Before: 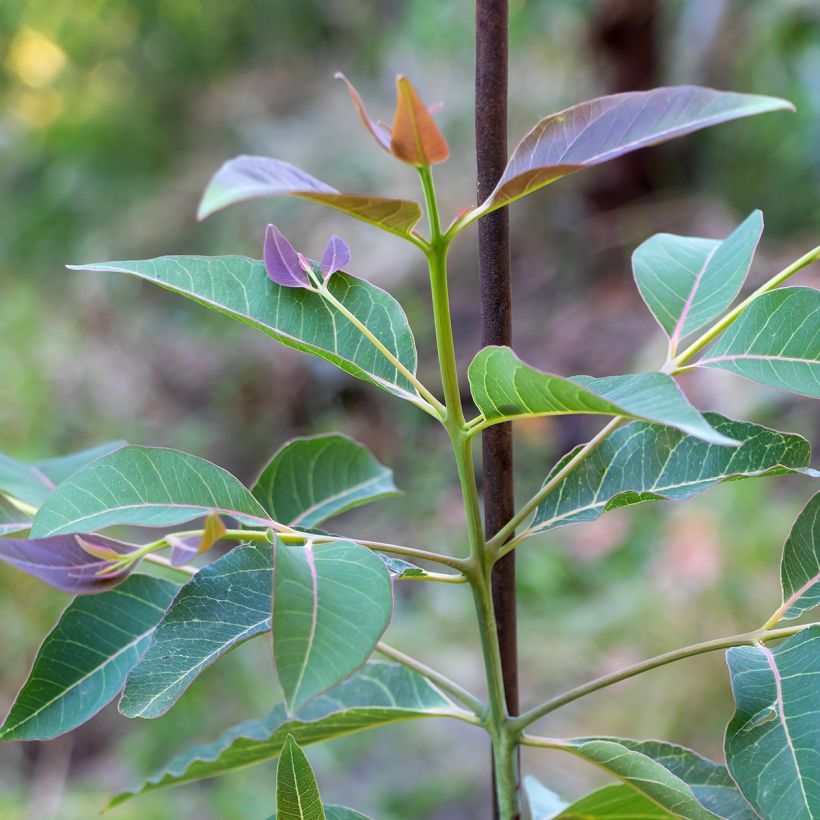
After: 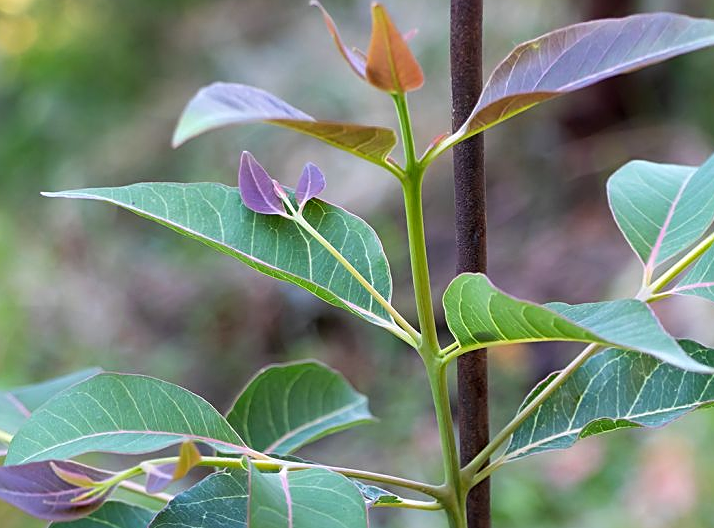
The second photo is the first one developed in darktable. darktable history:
shadows and highlights: shadows 34.25, highlights -35.11, soften with gaussian
sharpen: on, module defaults
crop: left 3.131%, top 8.958%, right 9.677%, bottom 26.558%
tone equalizer: smoothing diameter 24.82%, edges refinement/feathering 11.81, preserve details guided filter
